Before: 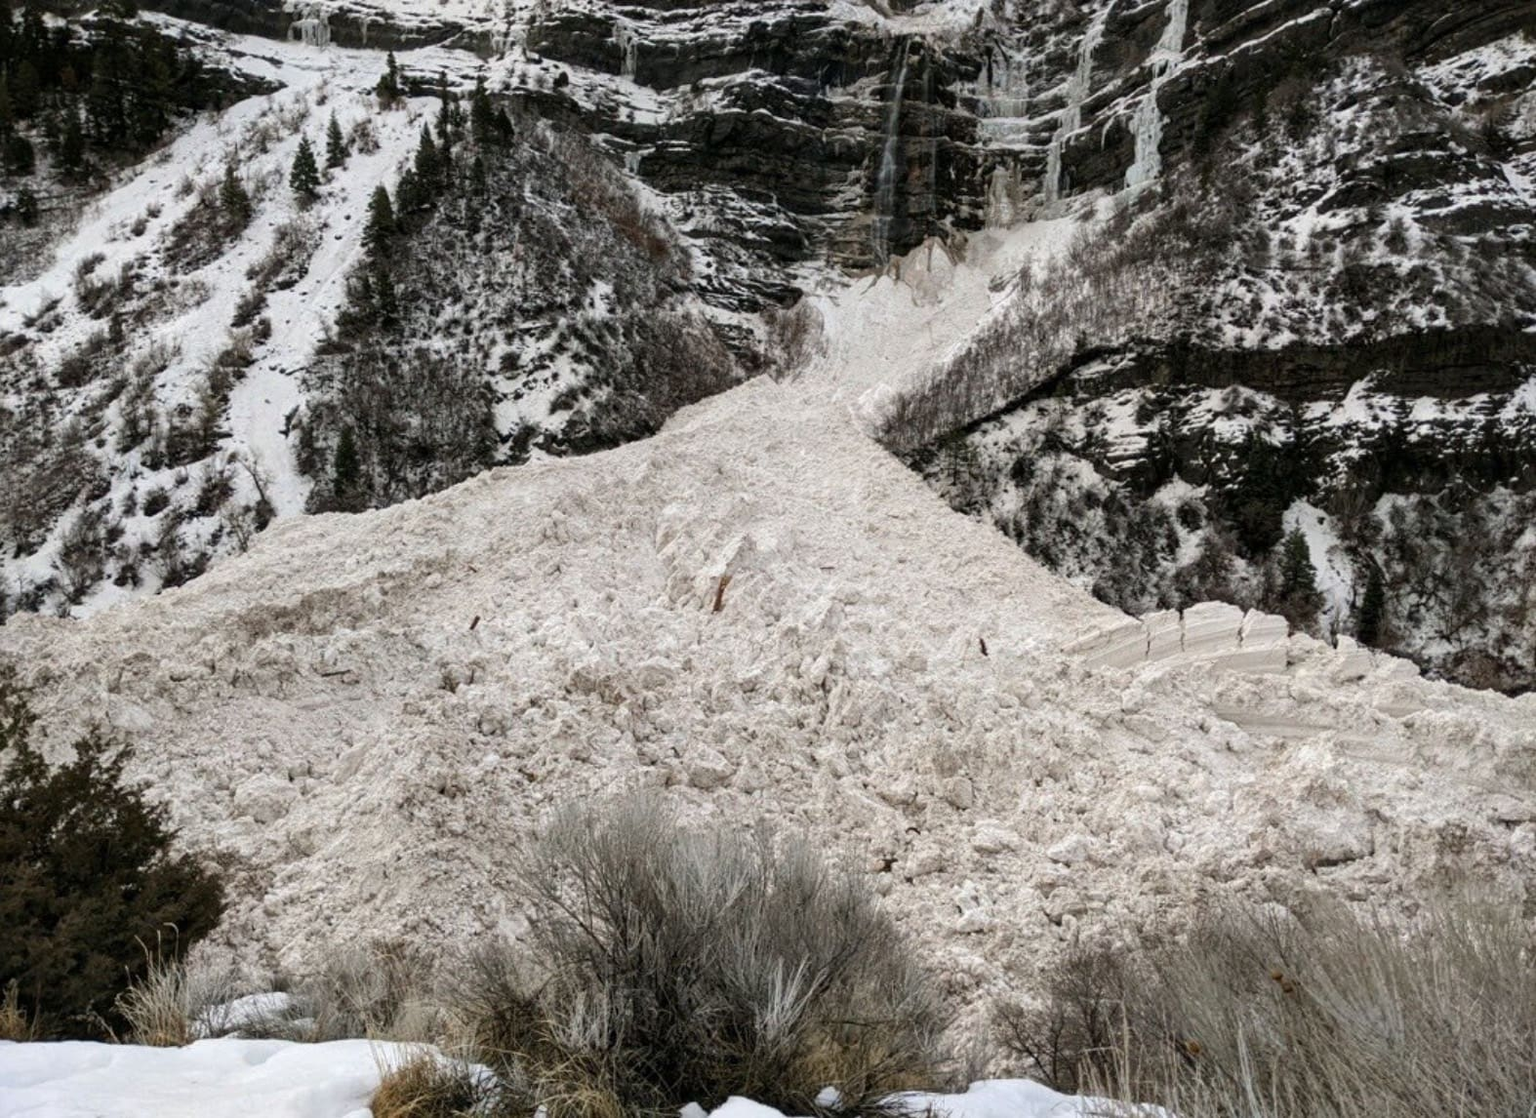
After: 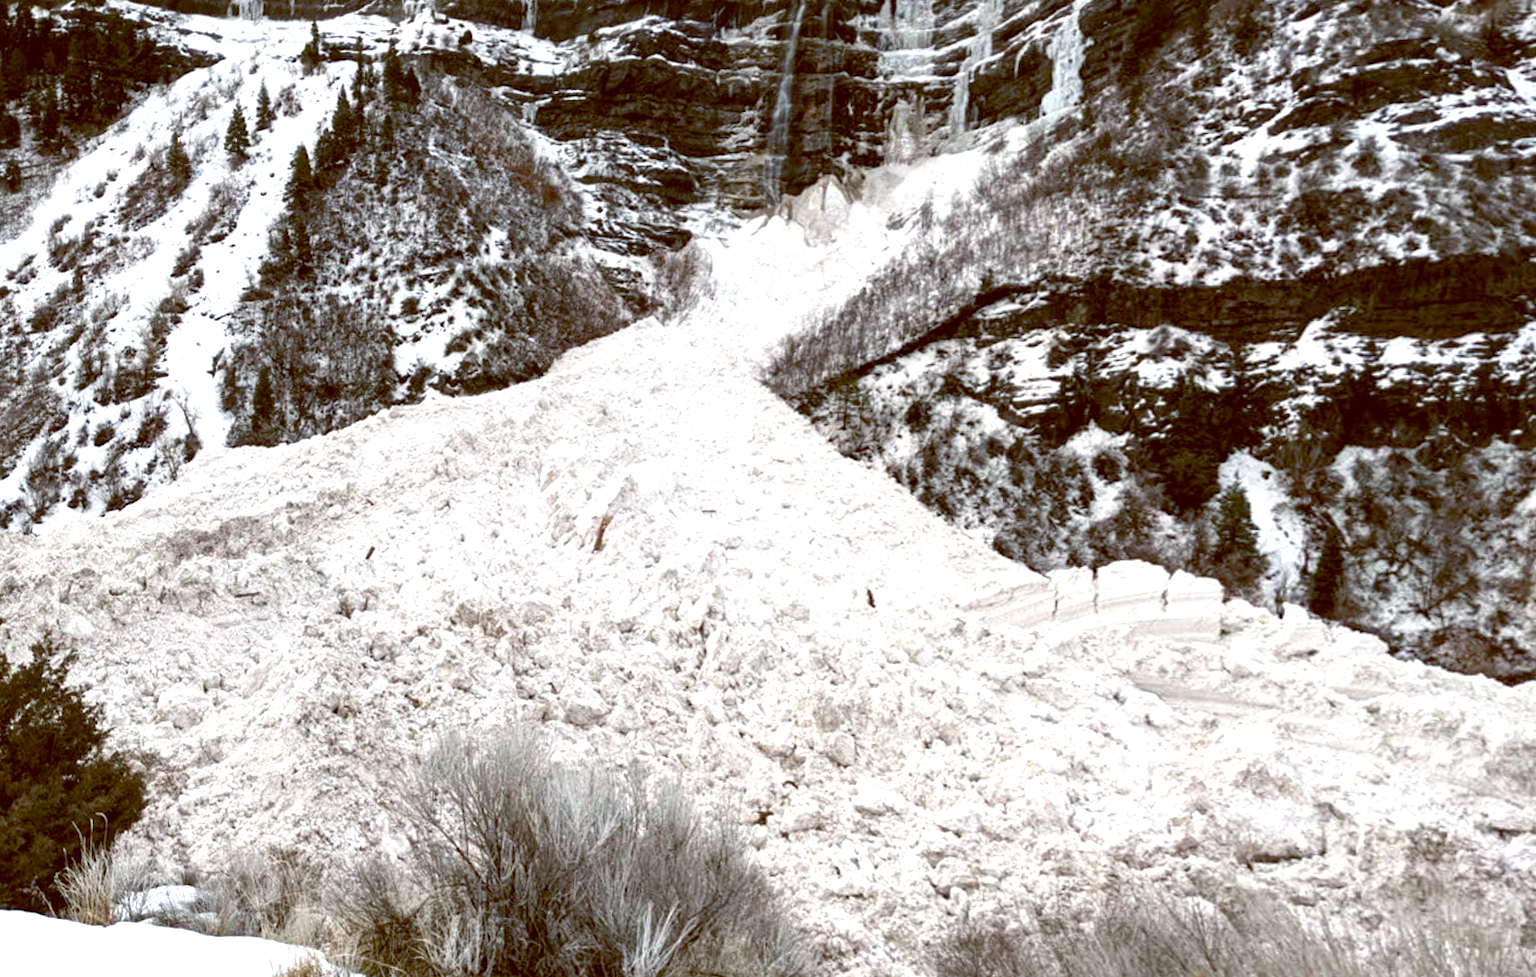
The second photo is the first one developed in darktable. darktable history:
rotate and perspective: rotation 1.69°, lens shift (vertical) -0.023, lens shift (horizontal) -0.291, crop left 0.025, crop right 0.988, crop top 0.092, crop bottom 0.842
exposure: black level correction 0, exposure 0.9 EV, compensate highlight preservation false
color balance: lift [1, 1.015, 1.004, 0.985], gamma [1, 0.958, 0.971, 1.042], gain [1, 0.956, 0.977, 1.044]
